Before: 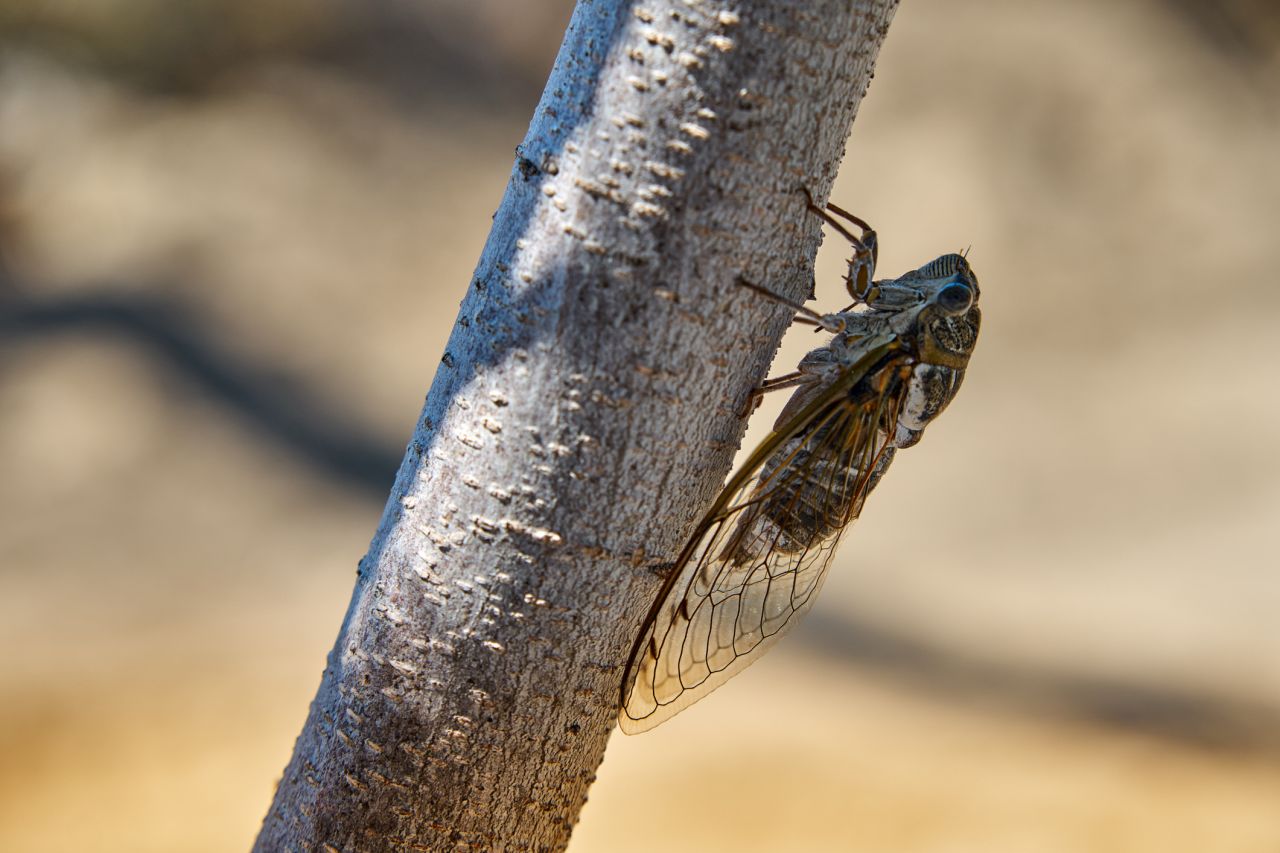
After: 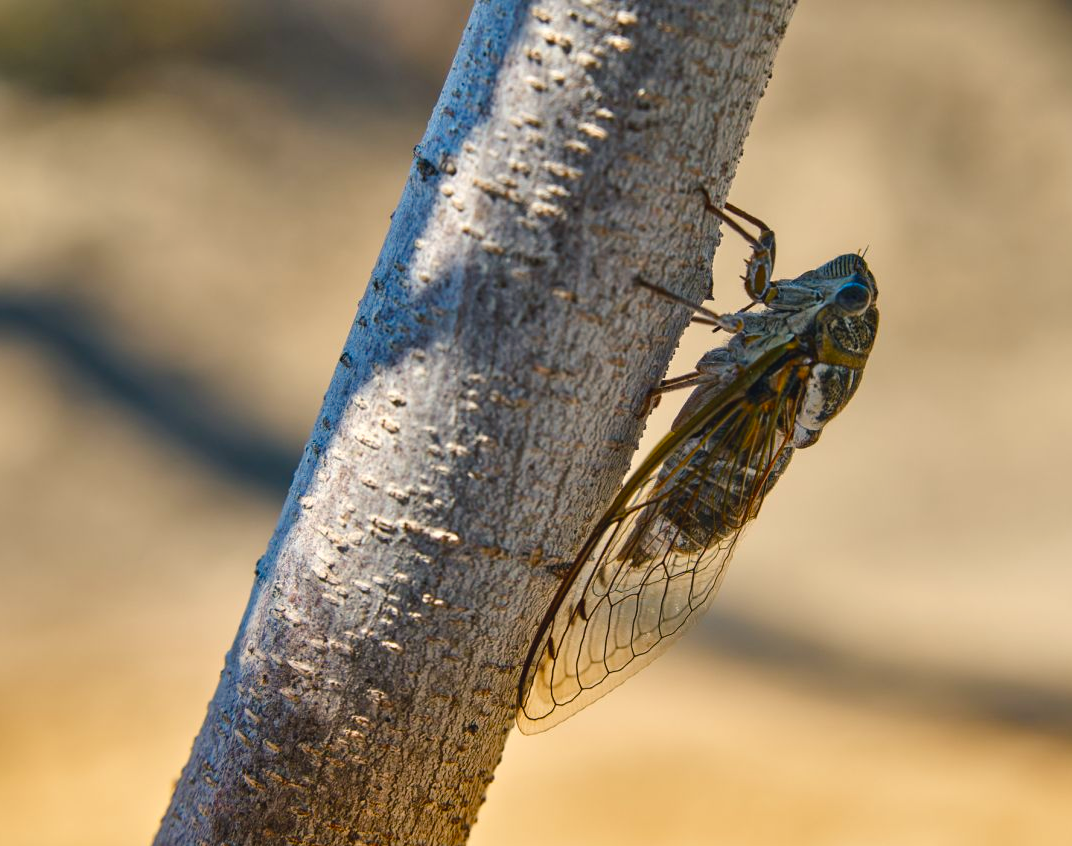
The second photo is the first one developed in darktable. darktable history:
color balance rgb: shadows lift › chroma 2%, shadows lift › hue 219.6°, power › hue 313.2°, highlights gain › chroma 3%, highlights gain › hue 75.6°, global offset › luminance 0.5%, perceptual saturation grading › global saturation 15.33%, perceptual saturation grading › highlights -19.33%, perceptual saturation grading › shadows 20%, global vibrance 20%
crop: left 8.026%, right 7.374%
